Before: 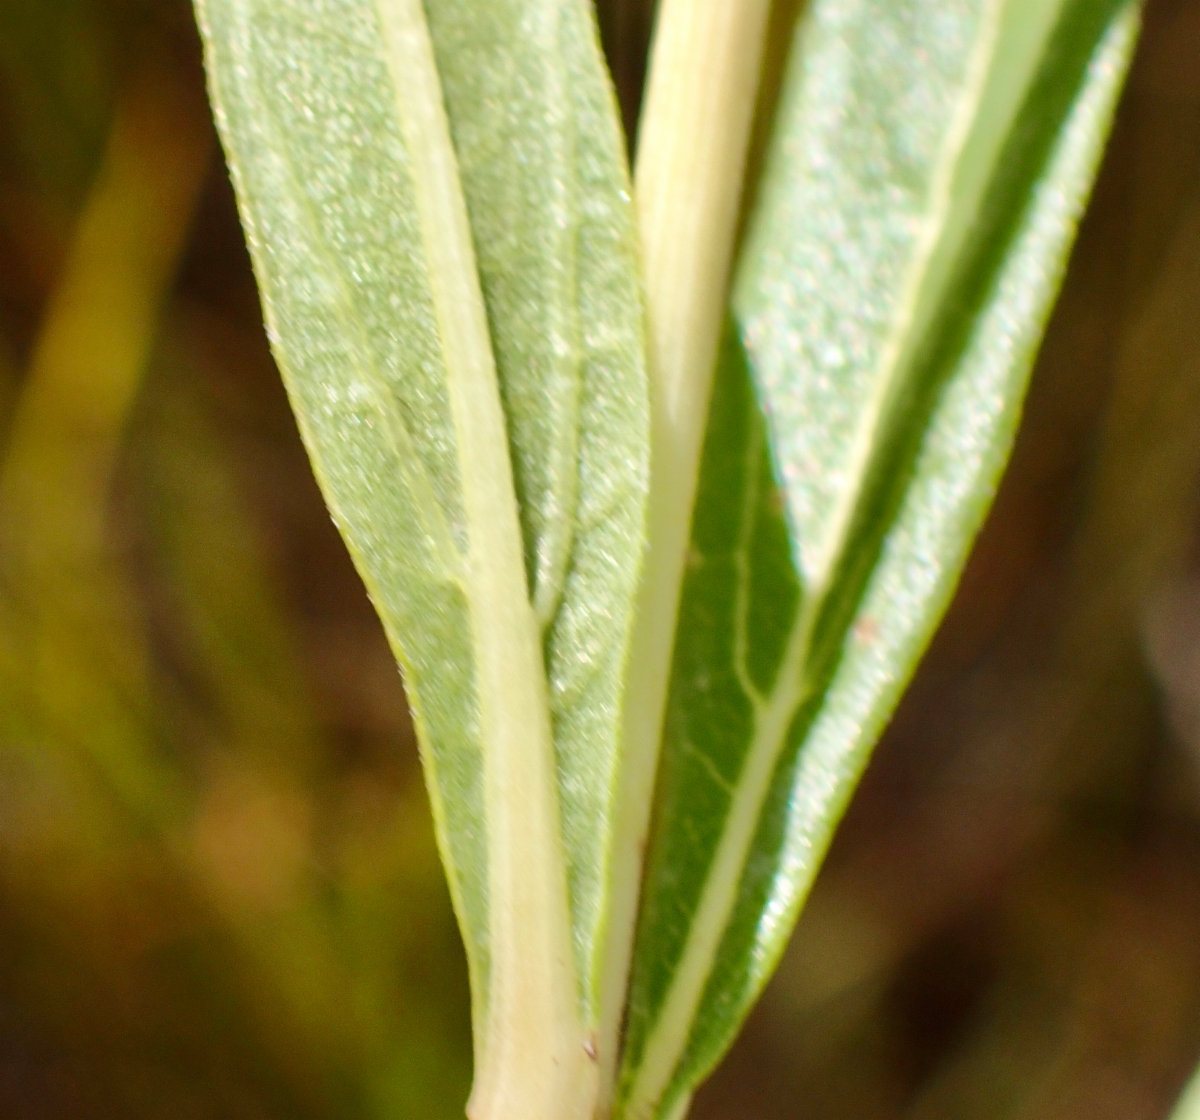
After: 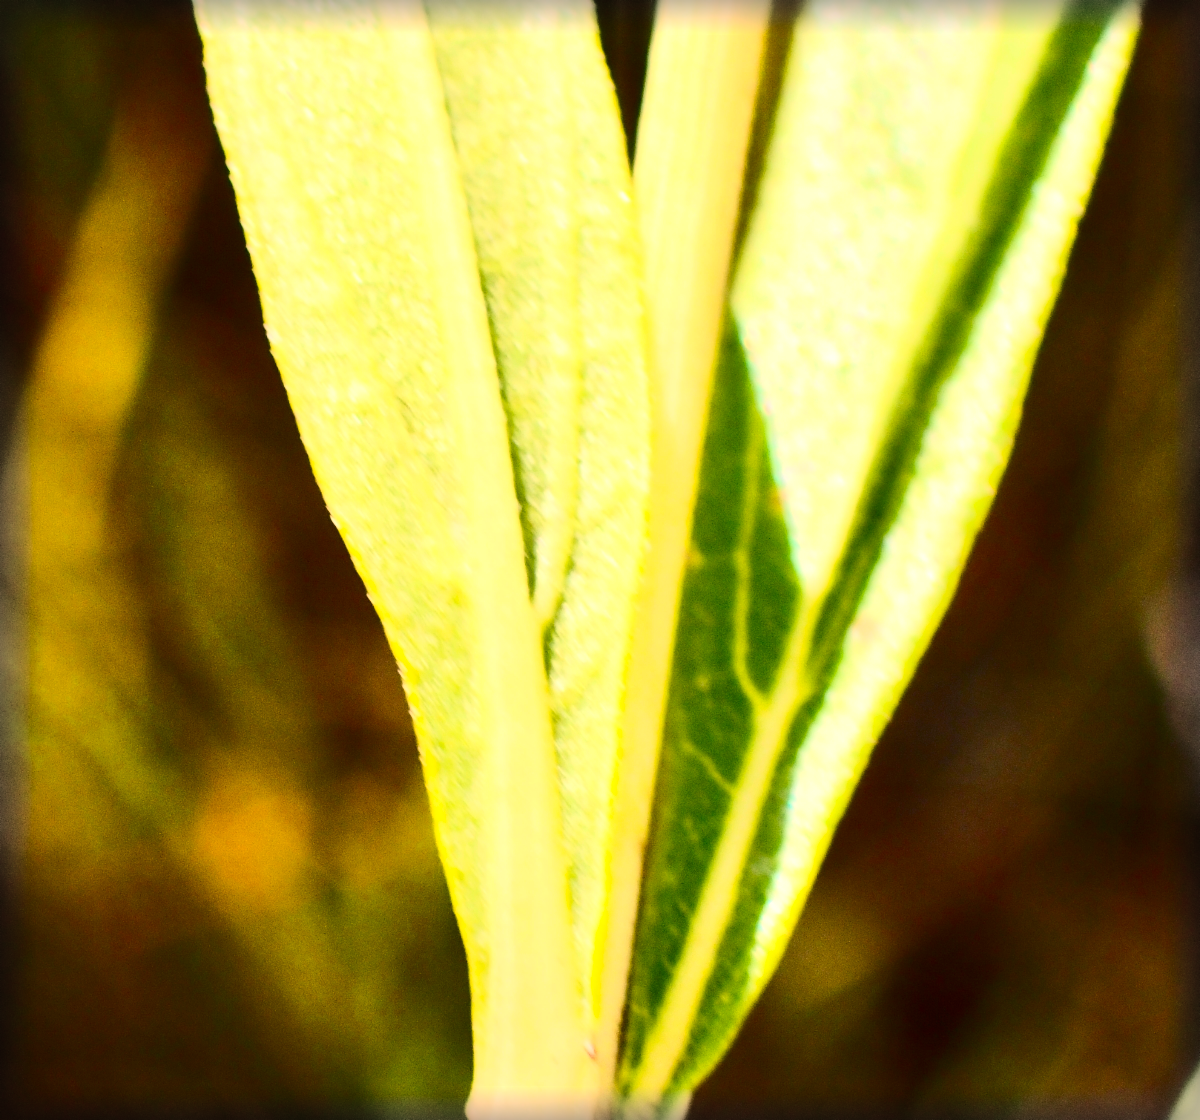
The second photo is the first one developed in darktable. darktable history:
contrast brightness saturation: contrast 0.414, brightness 0.112, saturation 0.211
vignetting: fall-off start 93.86%, fall-off radius 6.11%, automatic ratio true, width/height ratio 1.33, shape 0.041, unbound false
color balance rgb: shadows lift › luminance -21.31%, shadows lift › chroma 6.663%, shadows lift › hue 267.08°, highlights gain › chroma 3.842%, highlights gain › hue 58.93°, perceptual saturation grading › global saturation 11.684%
exposure: black level correction 0, exposure 0.499 EV, compensate highlight preservation false
